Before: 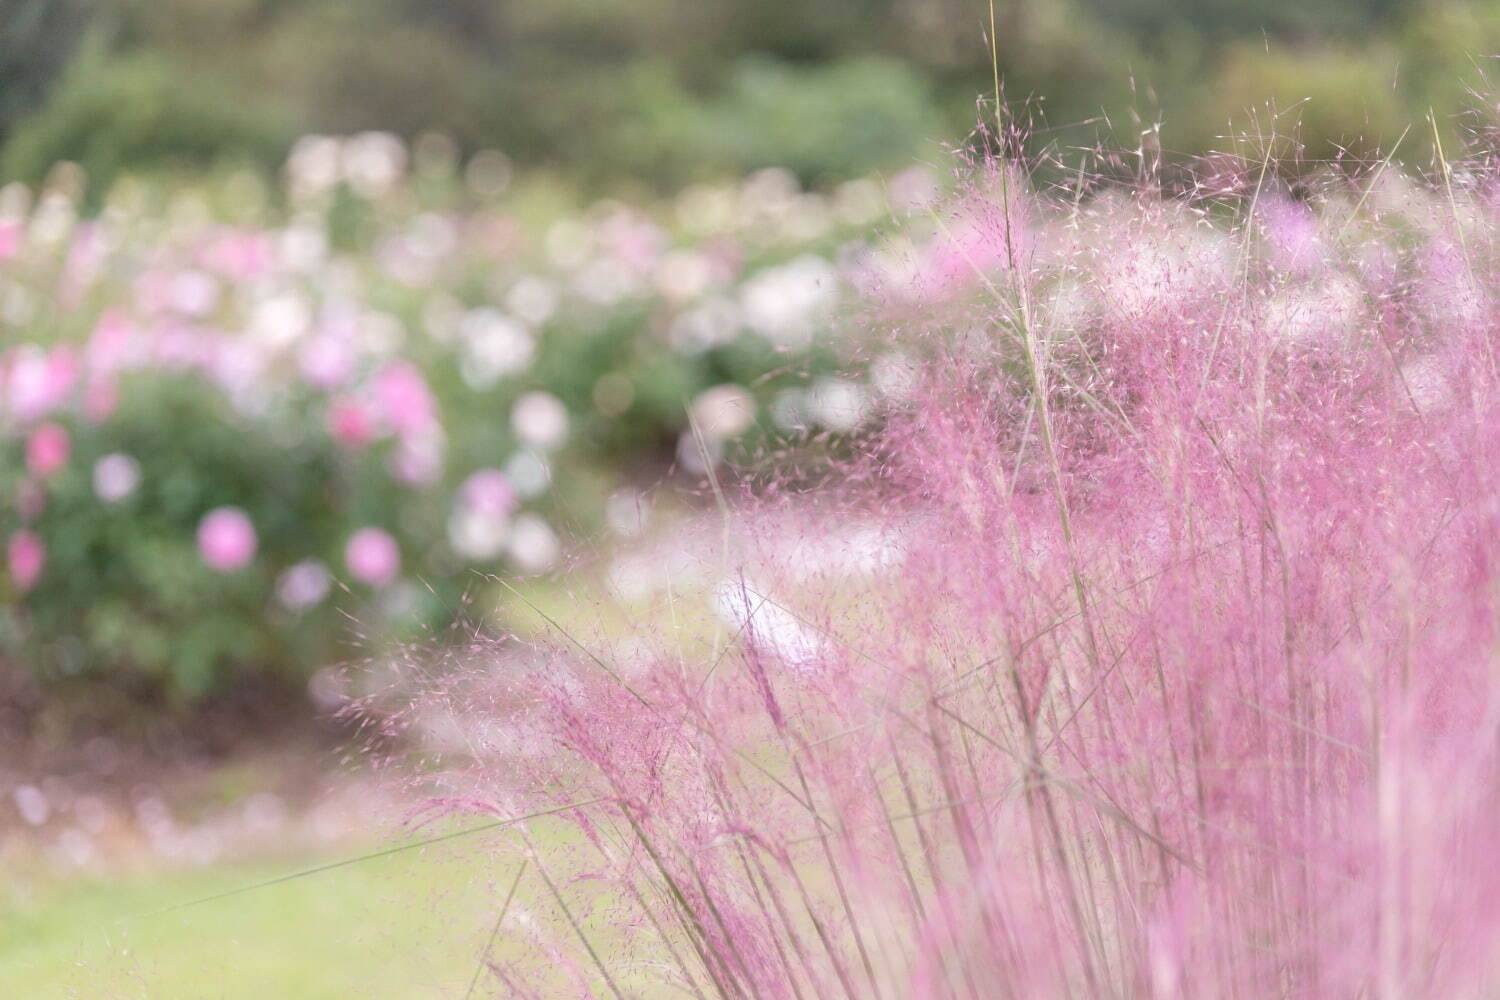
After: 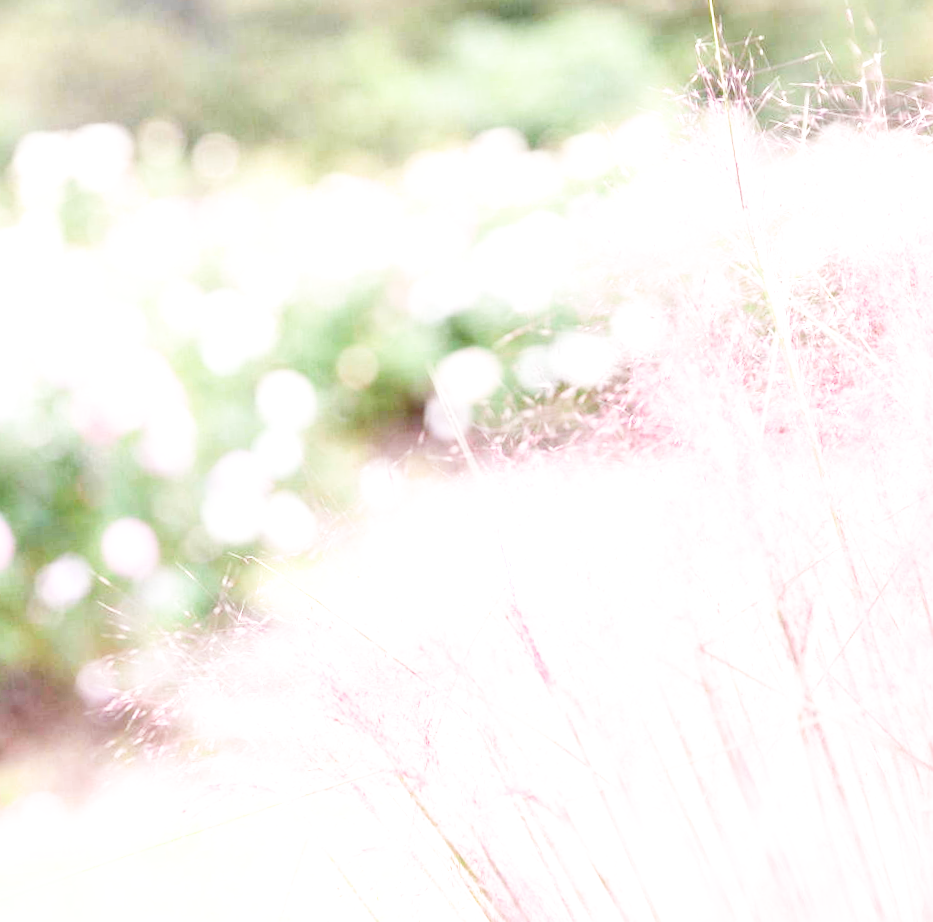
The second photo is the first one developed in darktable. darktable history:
filmic rgb: black relative exposure -5 EV, white relative exposure 3.5 EV, hardness 3.19, contrast 1.2, highlights saturation mix -50%
rotate and perspective: rotation -4.57°, crop left 0.054, crop right 0.944, crop top 0.087, crop bottom 0.914
exposure: black level correction 0.005, exposure 2.084 EV, compensate highlight preservation false
color balance rgb: perceptual saturation grading › global saturation 20%, perceptual saturation grading › highlights -25%, perceptual saturation grading › shadows 25%
crop and rotate: left 14.292%, right 19.041%
contrast equalizer: octaves 7, y [[0.6 ×6], [0.55 ×6], [0 ×6], [0 ×6], [0 ×6]], mix 0.2
